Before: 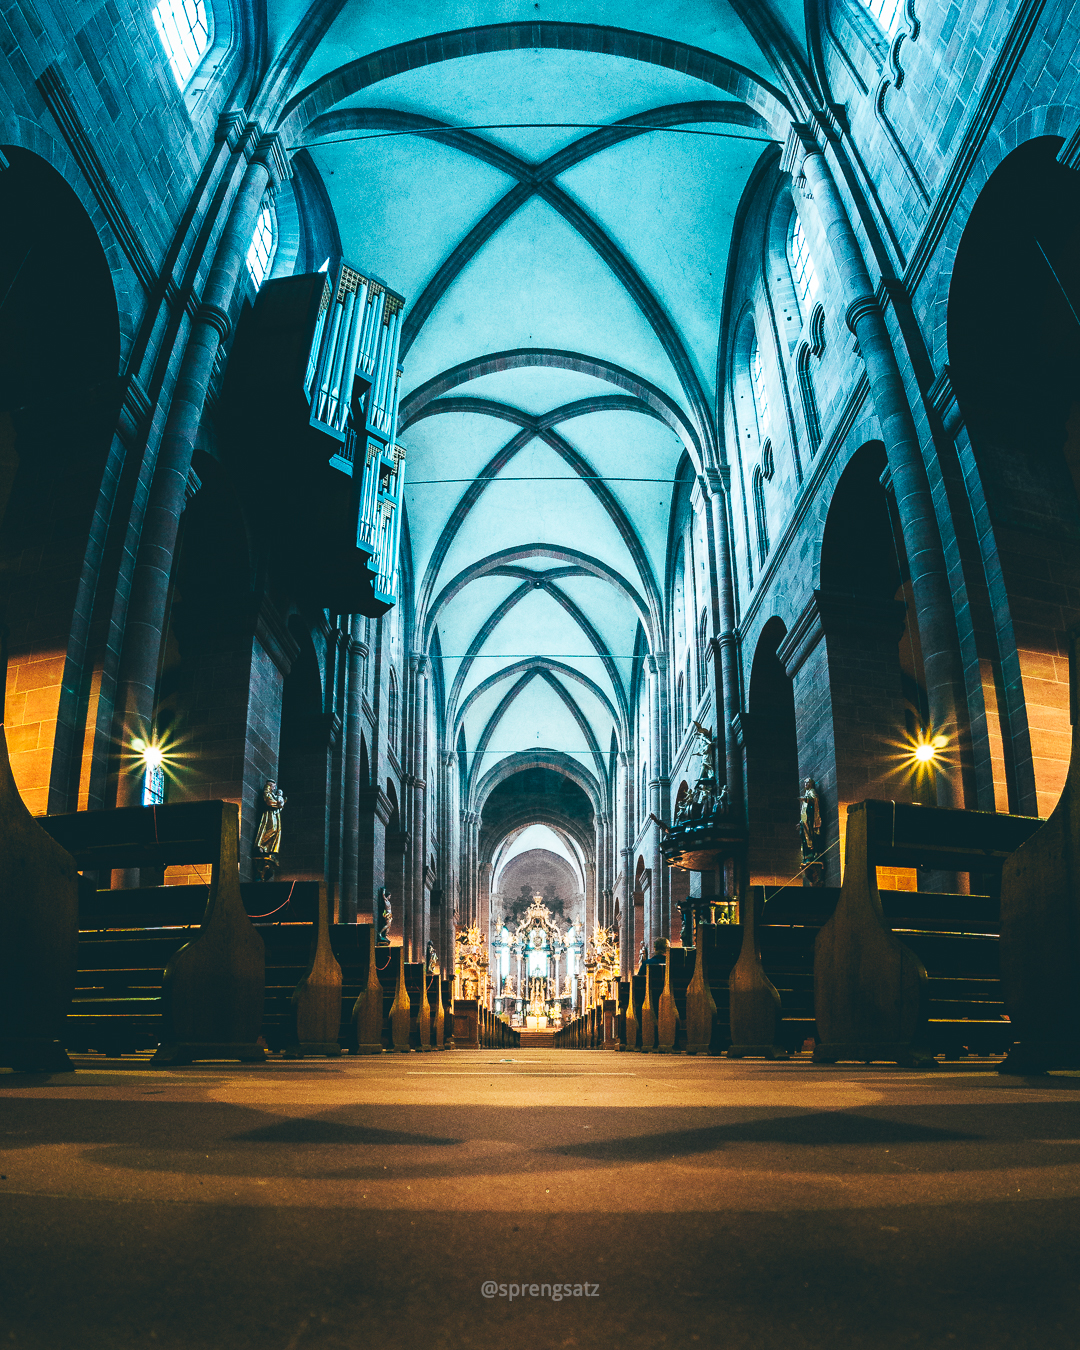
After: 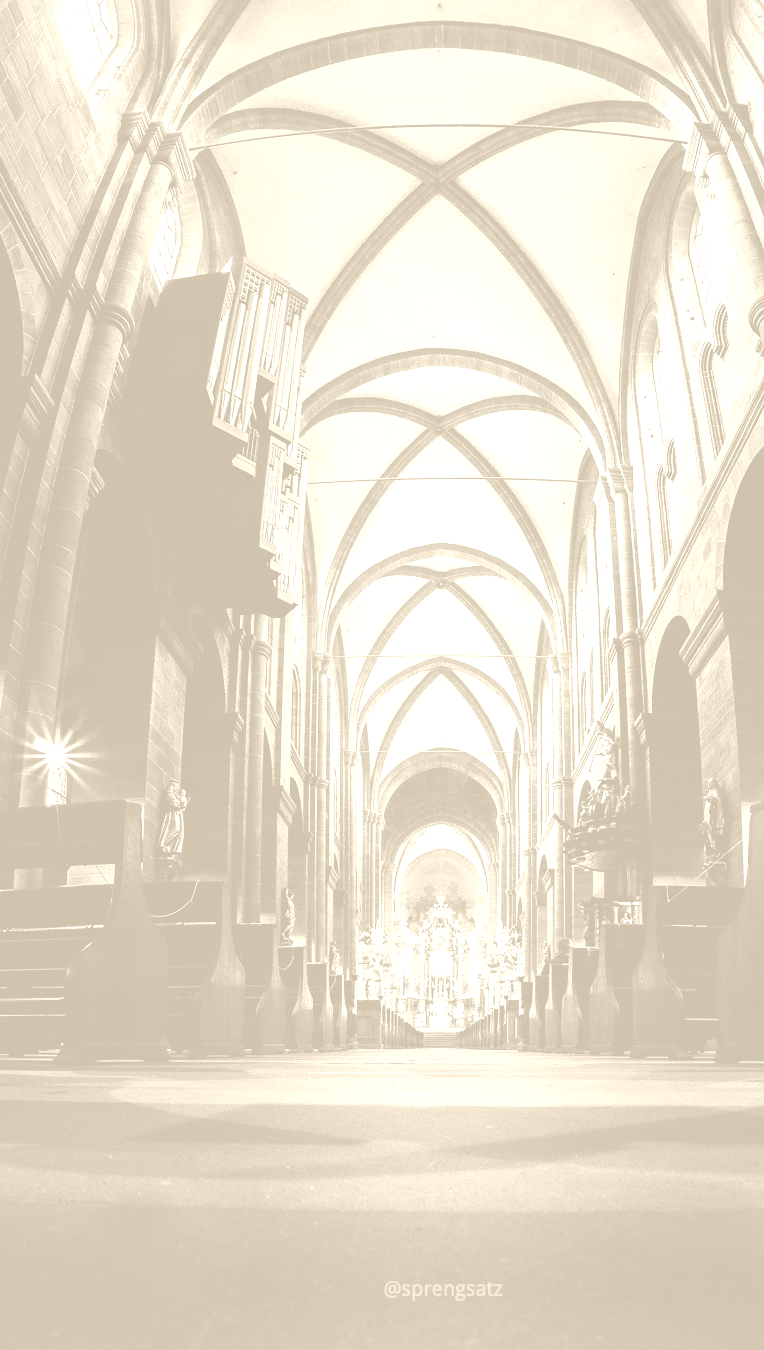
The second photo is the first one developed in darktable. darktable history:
crop and rotate: left 9.061%, right 20.142%
contrast brightness saturation: contrast -0.26, saturation -0.43
colorize: hue 36°, saturation 71%, lightness 80.79%
